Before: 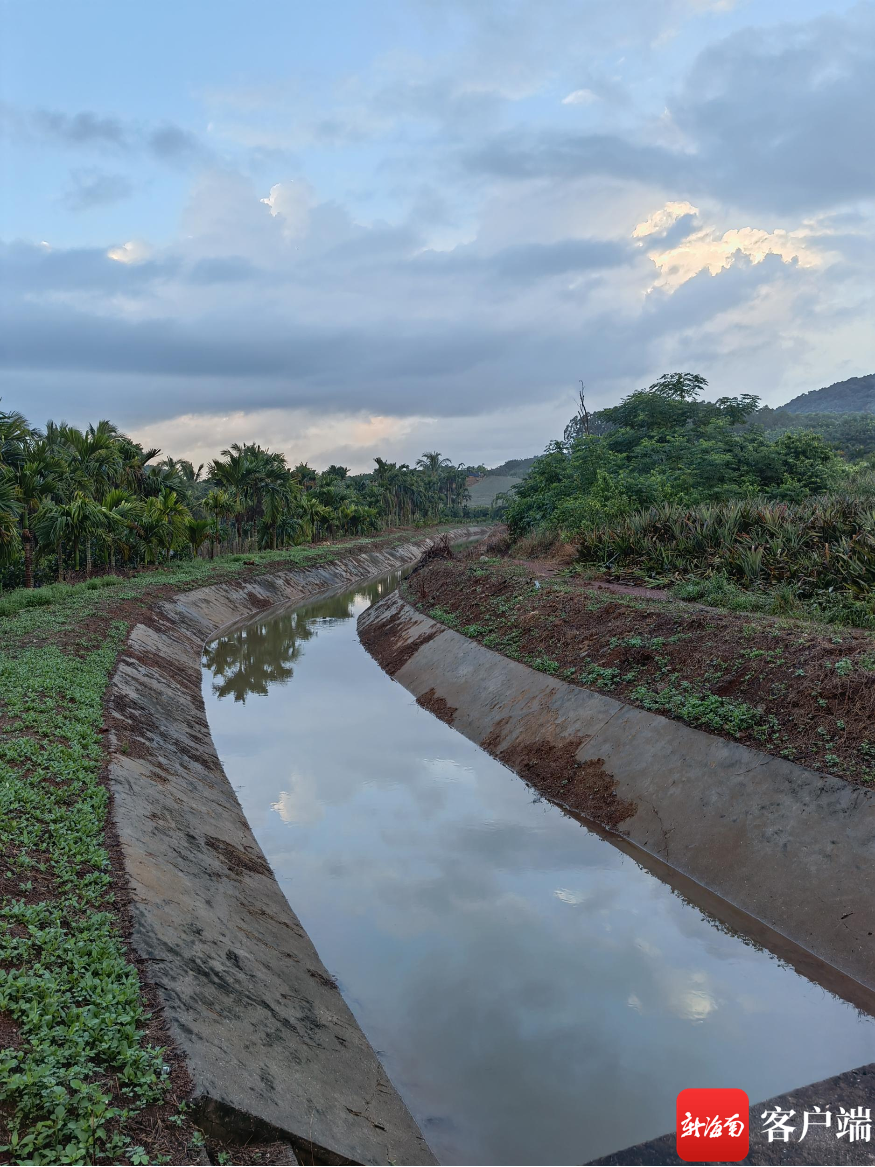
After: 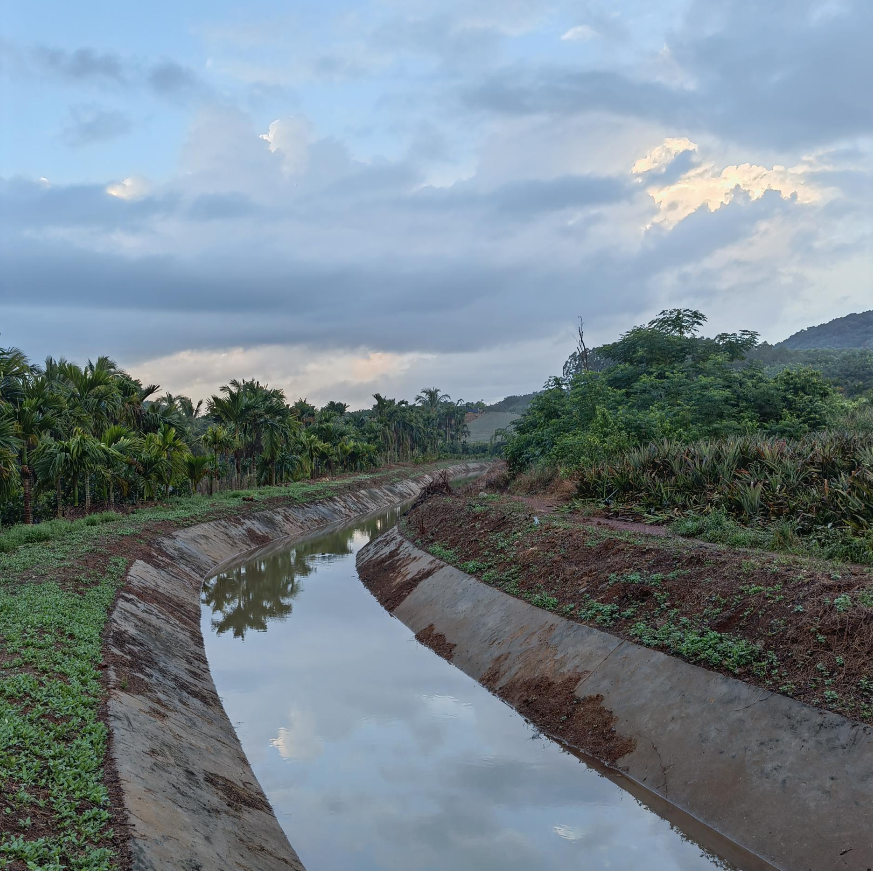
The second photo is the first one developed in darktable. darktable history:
crop: left 0.194%, top 5.547%, bottom 19.761%
